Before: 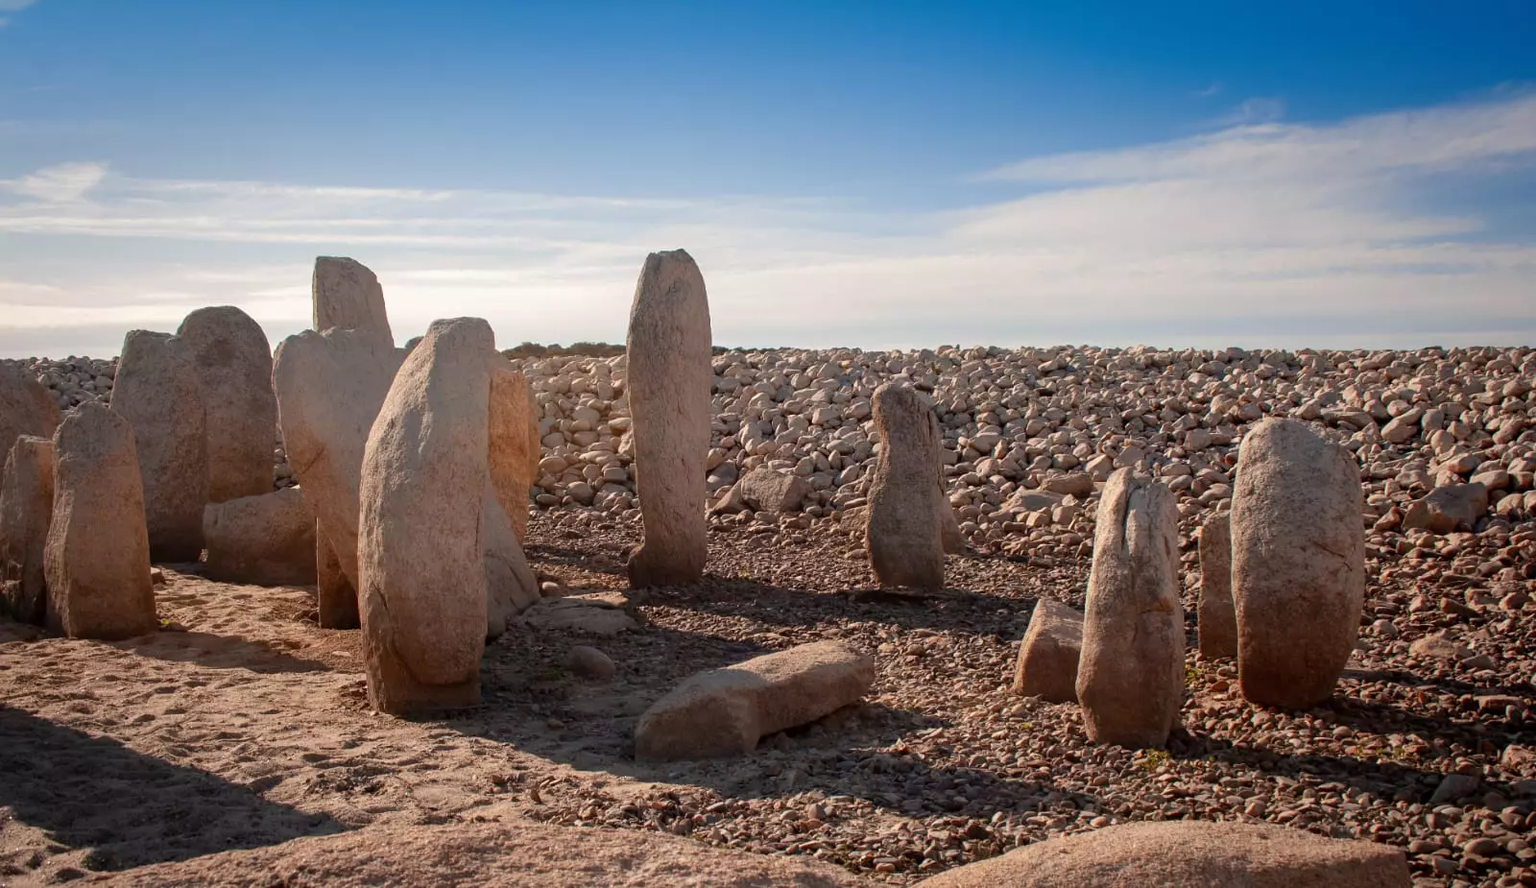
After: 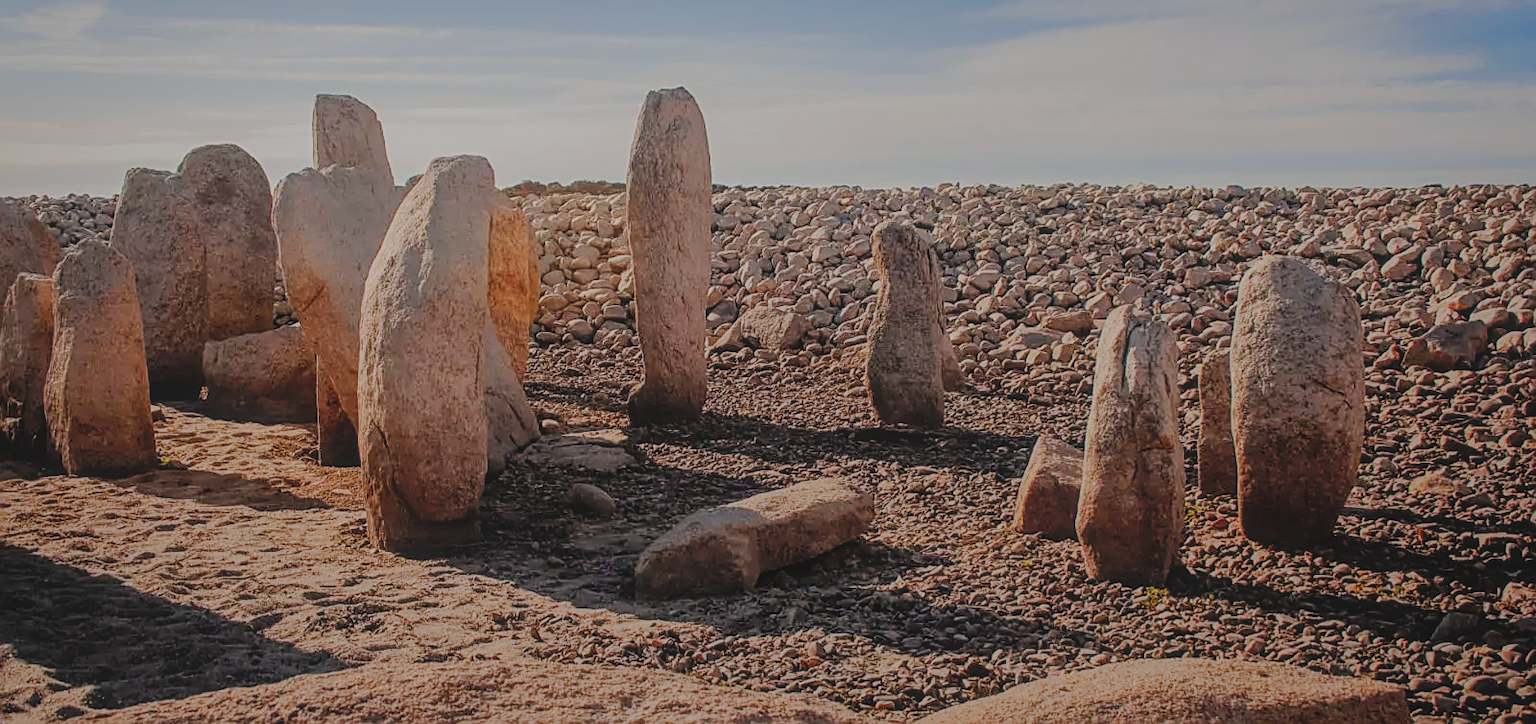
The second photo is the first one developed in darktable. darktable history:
shadows and highlights: shadows 39.45, highlights -59.66, highlights color adjustment 32.31%
crop and rotate: top 18.281%
sharpen: amount 0.751
local contrast: highlights 71%, shadows 13%, midtone range 0.192
filmic rgb: black relative exposure -7.23 EV, white relative exposure 5.39 EV, hardness 3.03
tone curve: curves: ch0 [(0, 0) (0.003, 0.012) (0.011, 0.014) (0.025, 0.02) (0.044, 0.034) (0.069, 0.047) (0.1, 0.063) (0.136, 0.086) (0.177, 0.131) (0.224, 0.183) (0.277, 0.243) (0.335, 0.317) (0.399, 0.403) (0.468, 0.488) (0.543, 0.573) (0.623, 0.649) (0.709, 0.718) (0.801, 0.795) (0.898, 0.872) (1, 1)], preserve colors none
